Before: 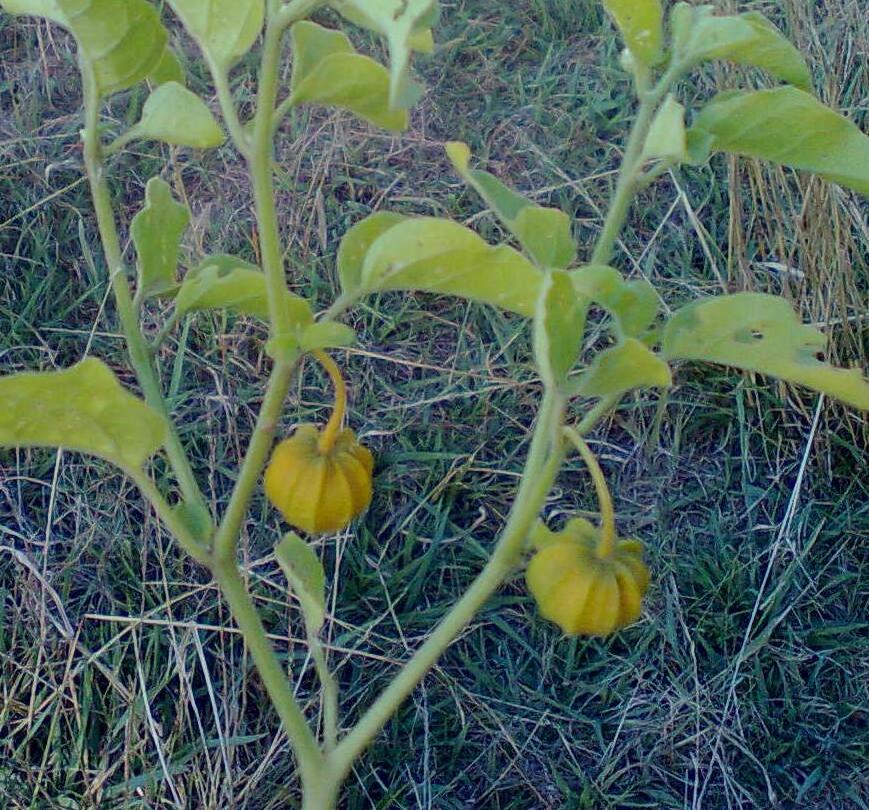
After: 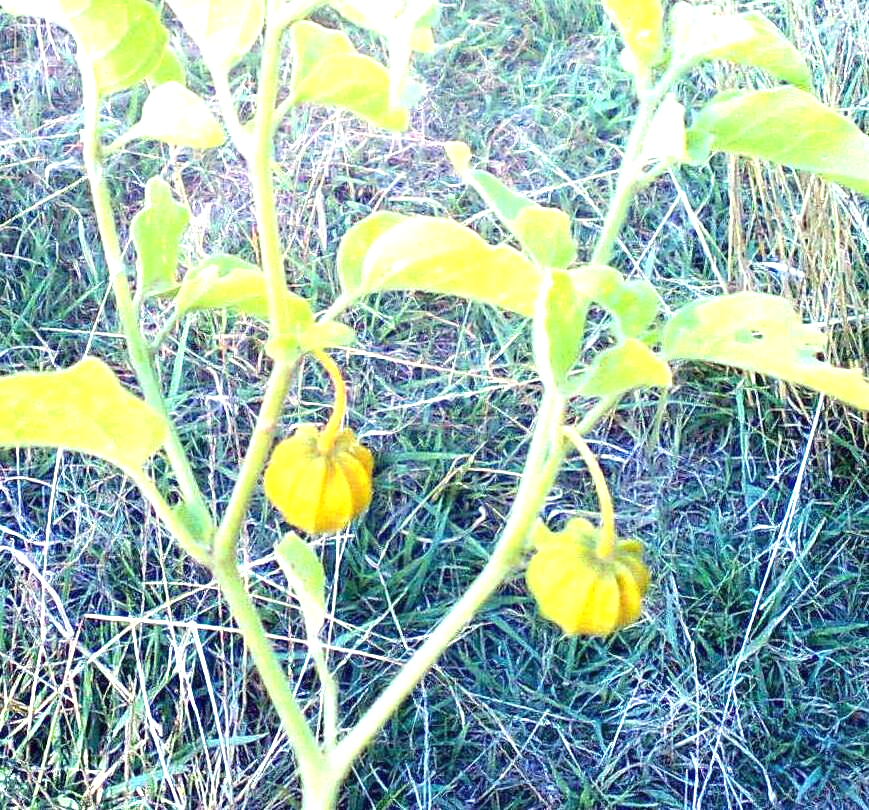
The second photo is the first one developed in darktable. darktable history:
tone equalizer: -8 EV -0.445 EV, -7 EV -0.38 EV, -6 EV -0.334 EV, -5 EV -0.226 EV, -3 EV 0.232 EV, -2 EV 0.348 EV, -1 EV 0.367 EV, +0 EV 0.428 EV
exposure: black level correction 0, exposure 1.739 EV, compensate highlight preservation false
